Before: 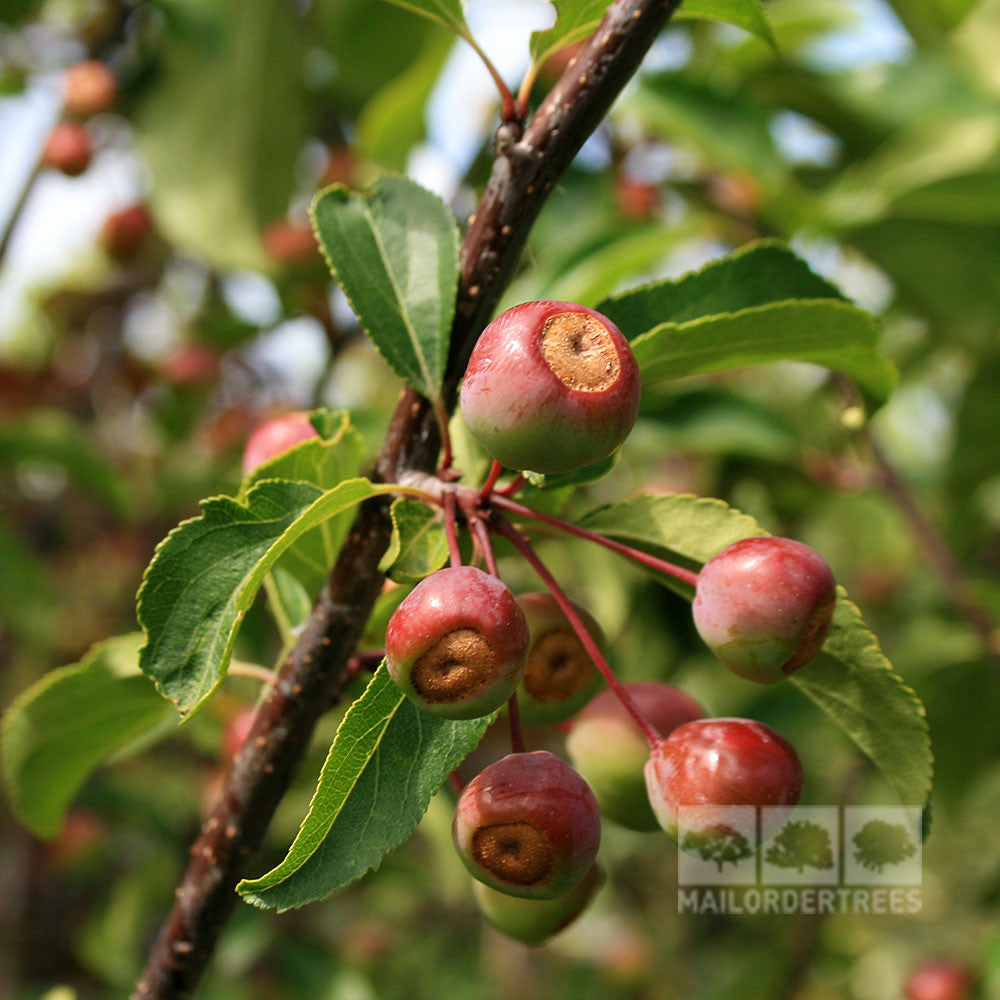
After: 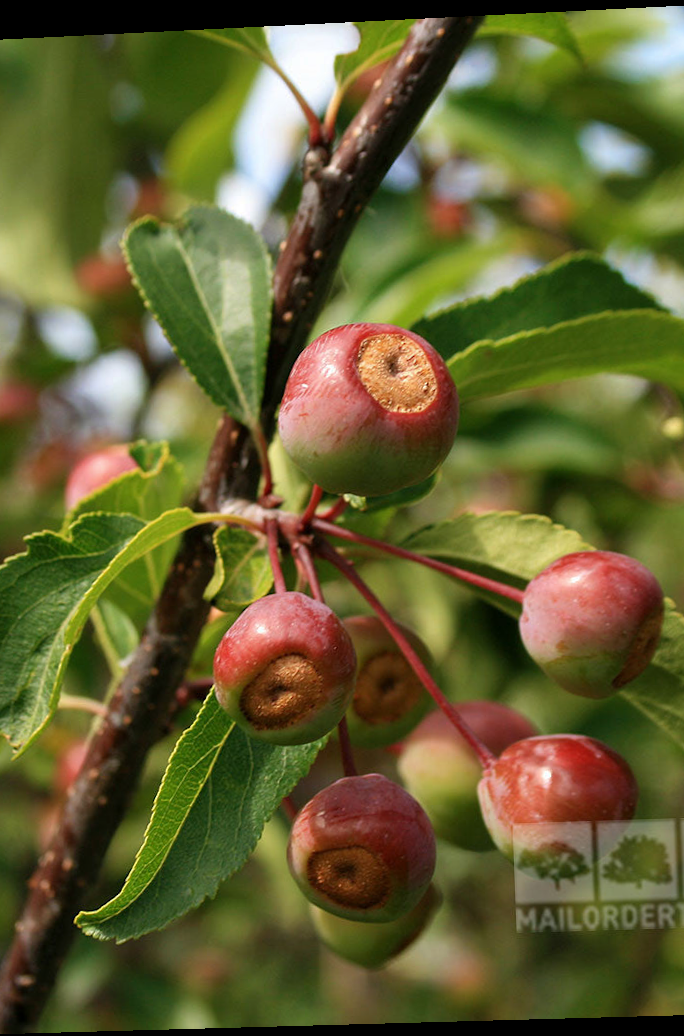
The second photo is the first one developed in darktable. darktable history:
crop and rotate: left 18.442%, right 15.508%
base curve: curves: ch0 [(0, 0) (0.303, 0.277) (1, 1)]
rotate and perspective: rotation -2.22°, lens shift (horizontal) -0.022, automatic cropping off
